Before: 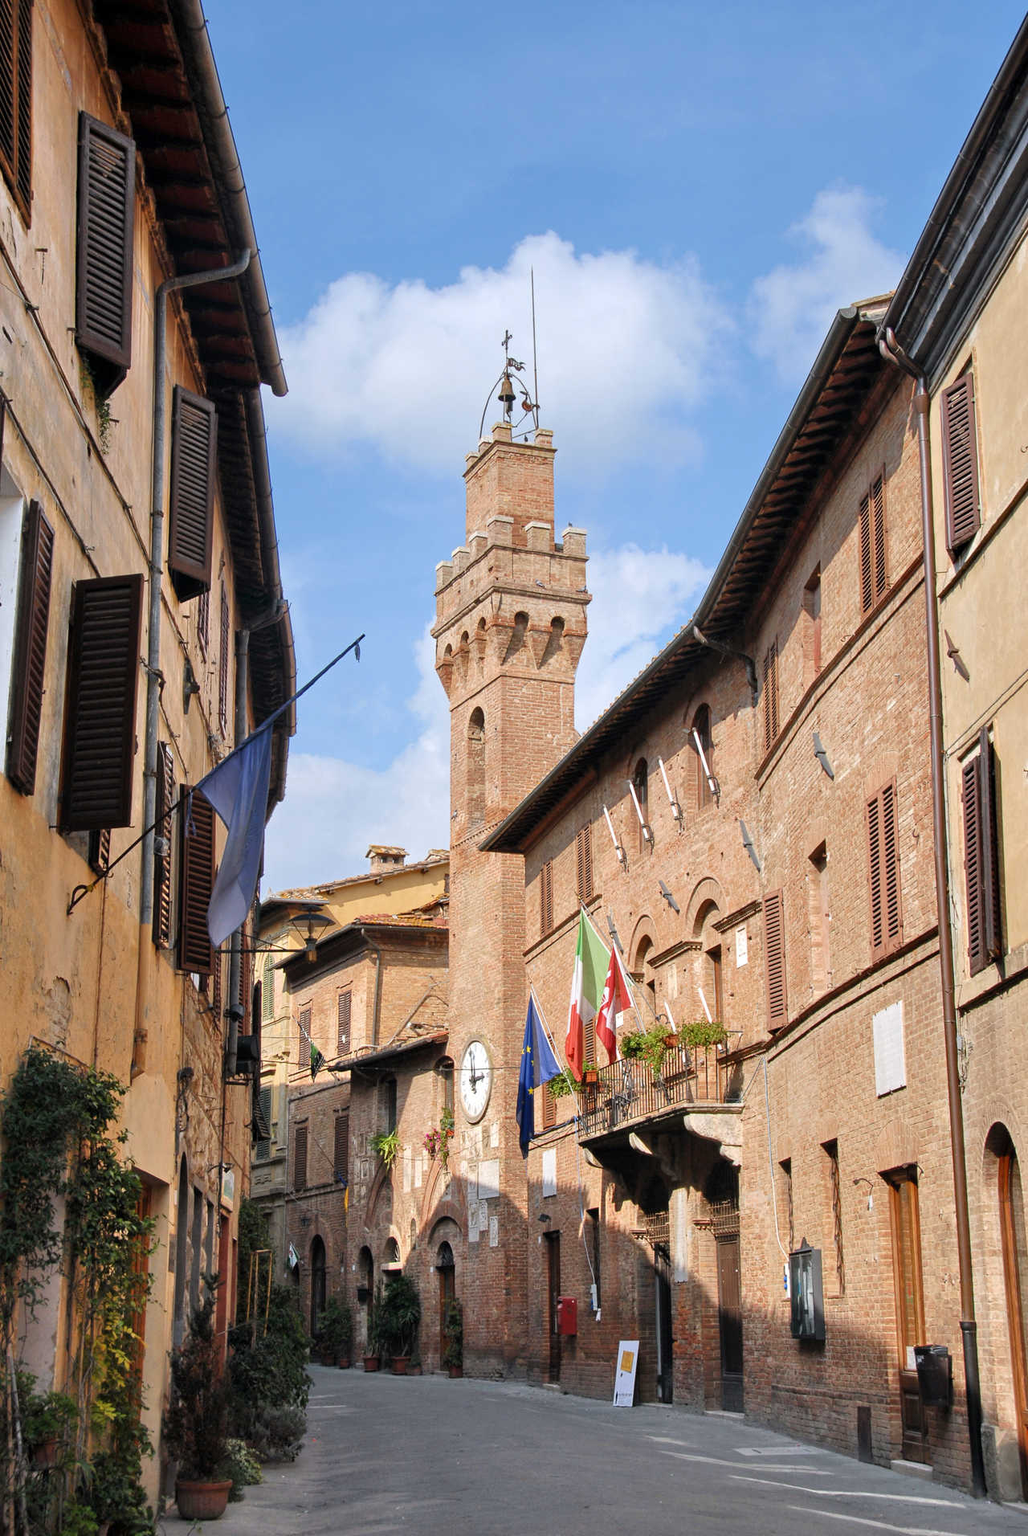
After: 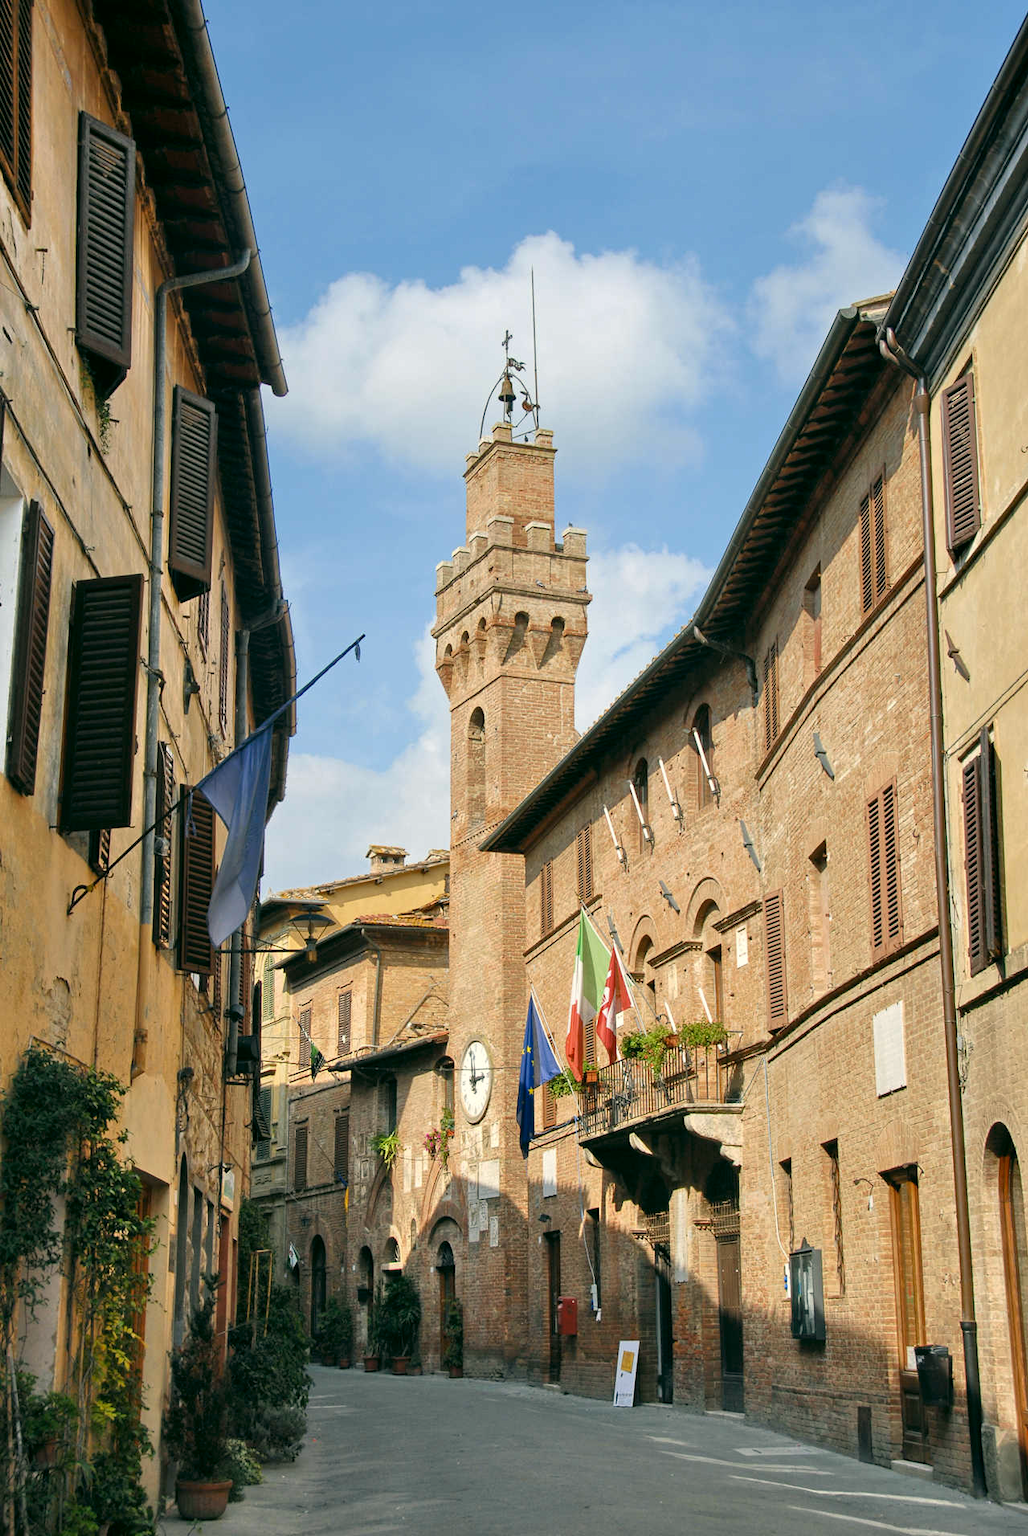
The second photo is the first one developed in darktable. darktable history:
color correction: highlights a* -0.613, highlights b* 9.16, shadows a* -9.21, shadows b* 1.01
